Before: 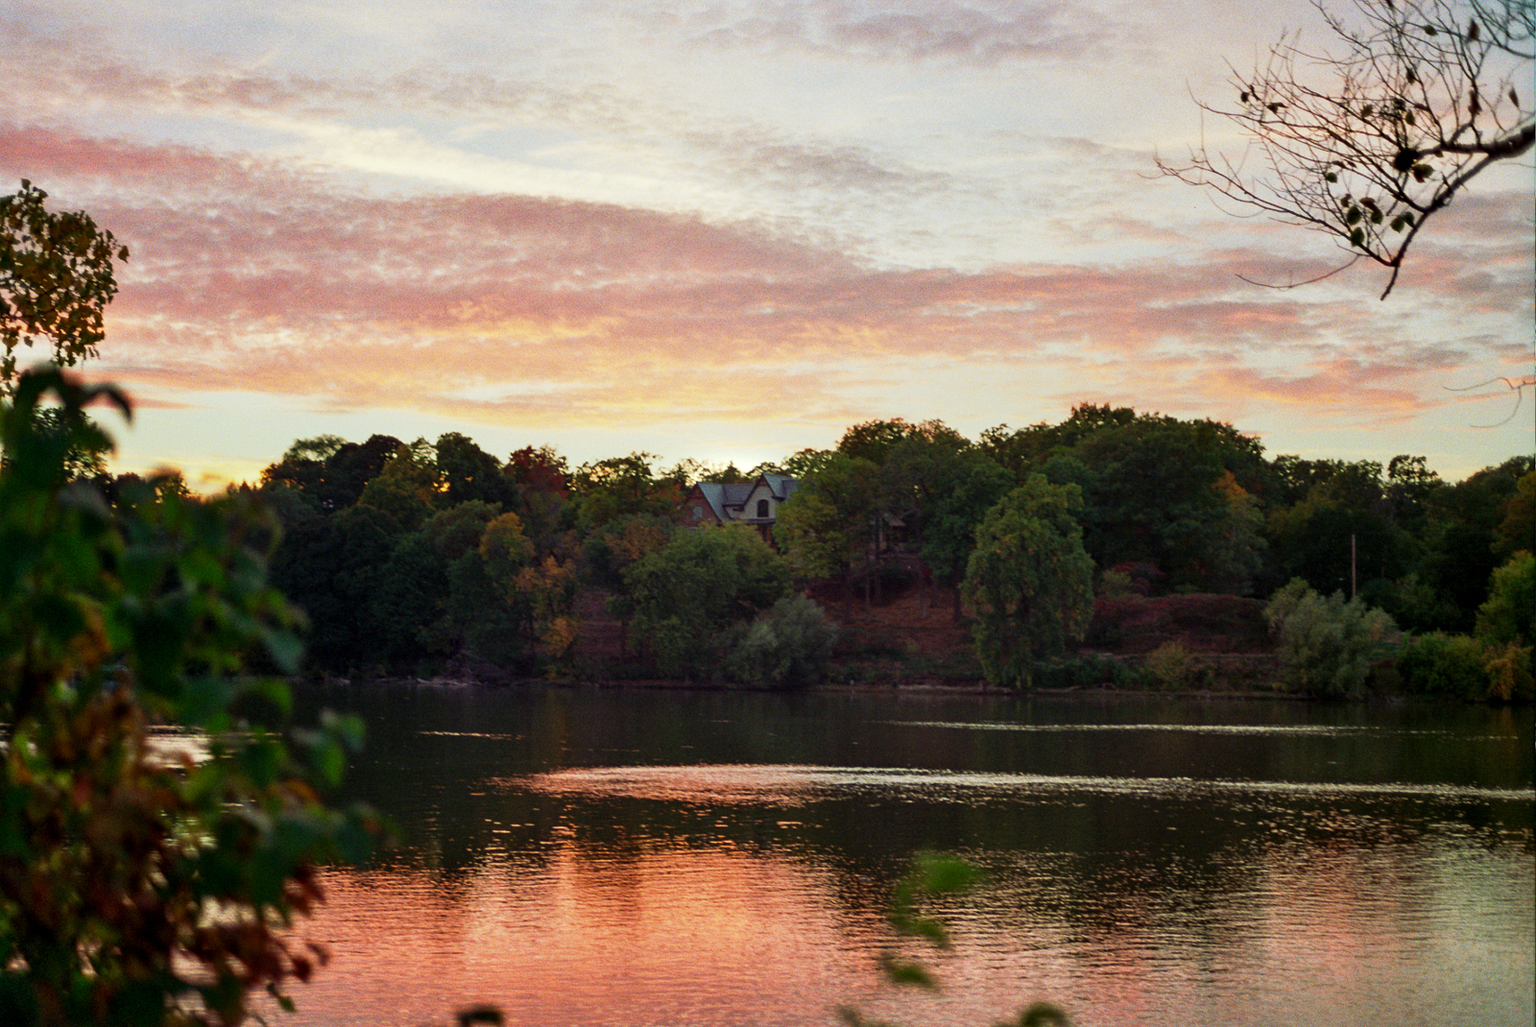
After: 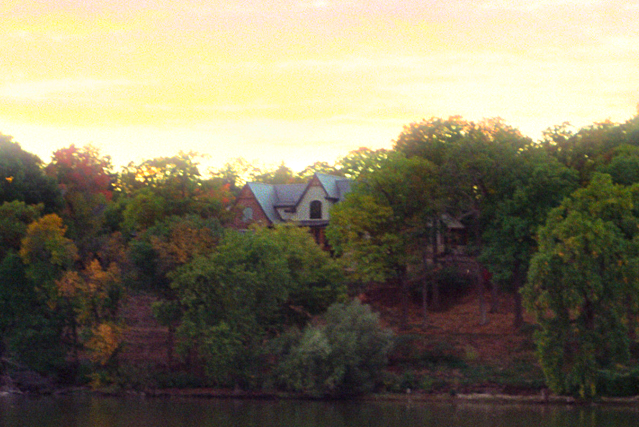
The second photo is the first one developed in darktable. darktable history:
color balance: output saturation 110%
bloom: size 5%, threshold 95%, strength 15%
crop: left 30%, top 30%, right 30%, bottom 30%
exposure: black level correction 0, exposure 0.7 EV, compensate exposure bias true, compensate highlight preservation false
